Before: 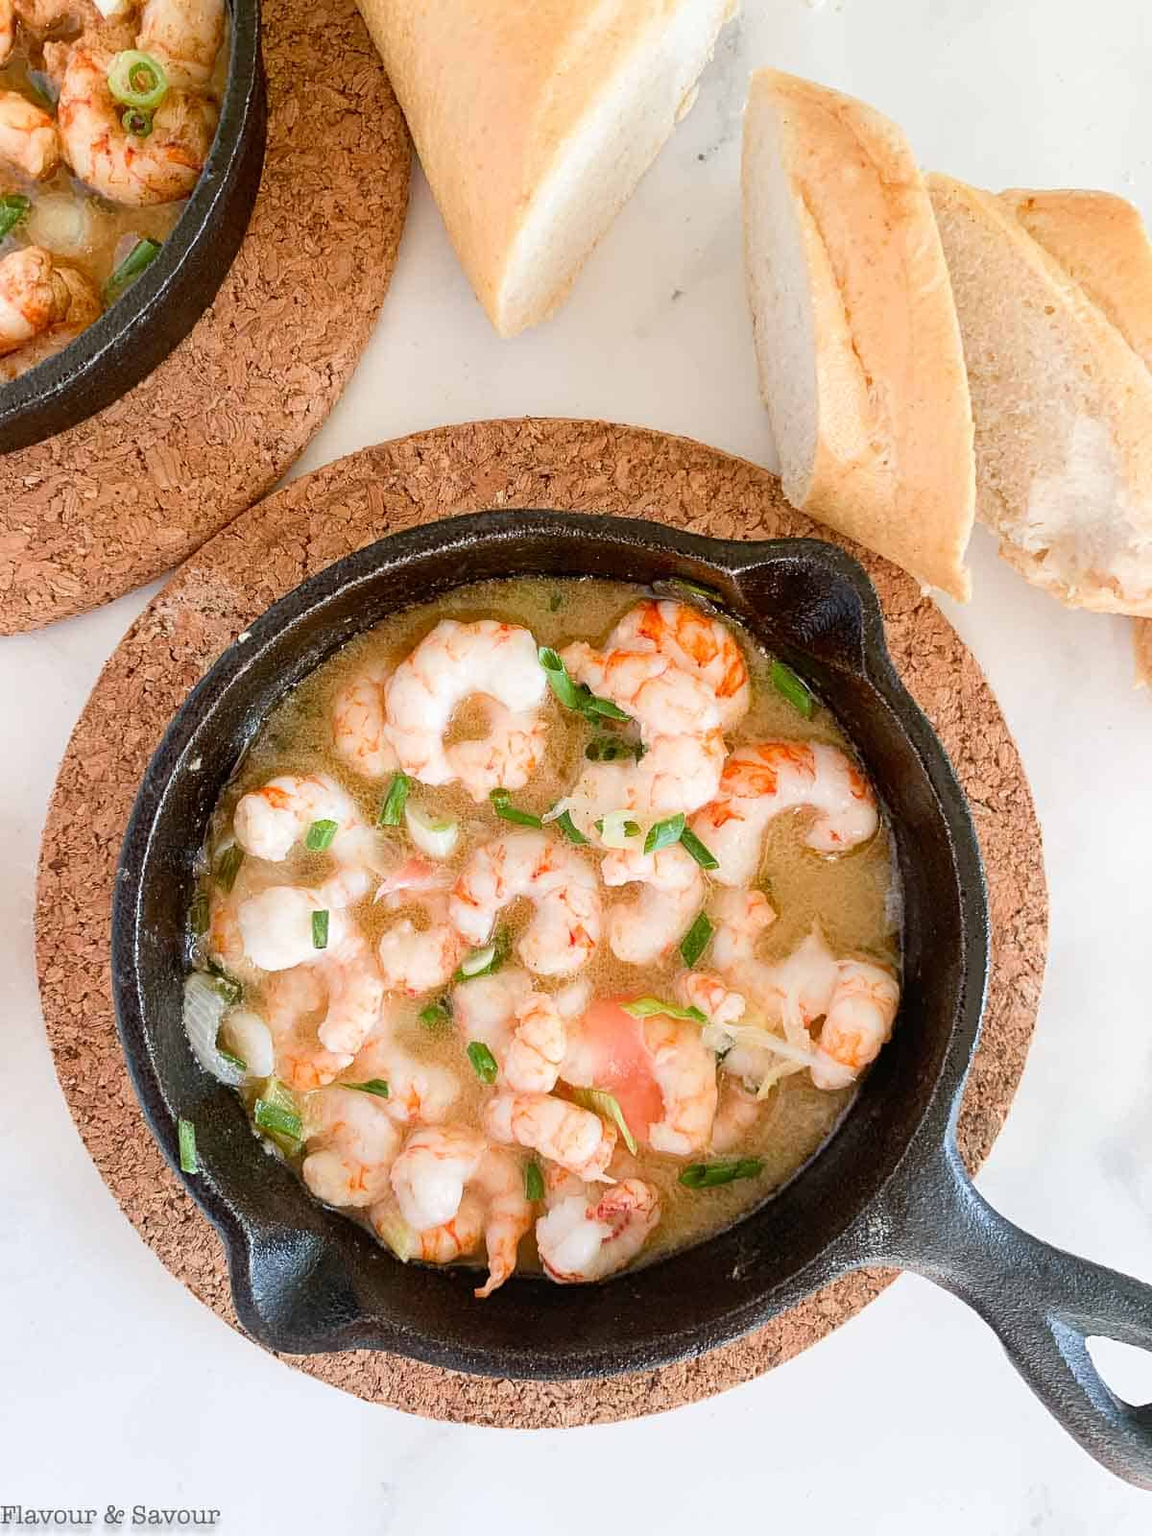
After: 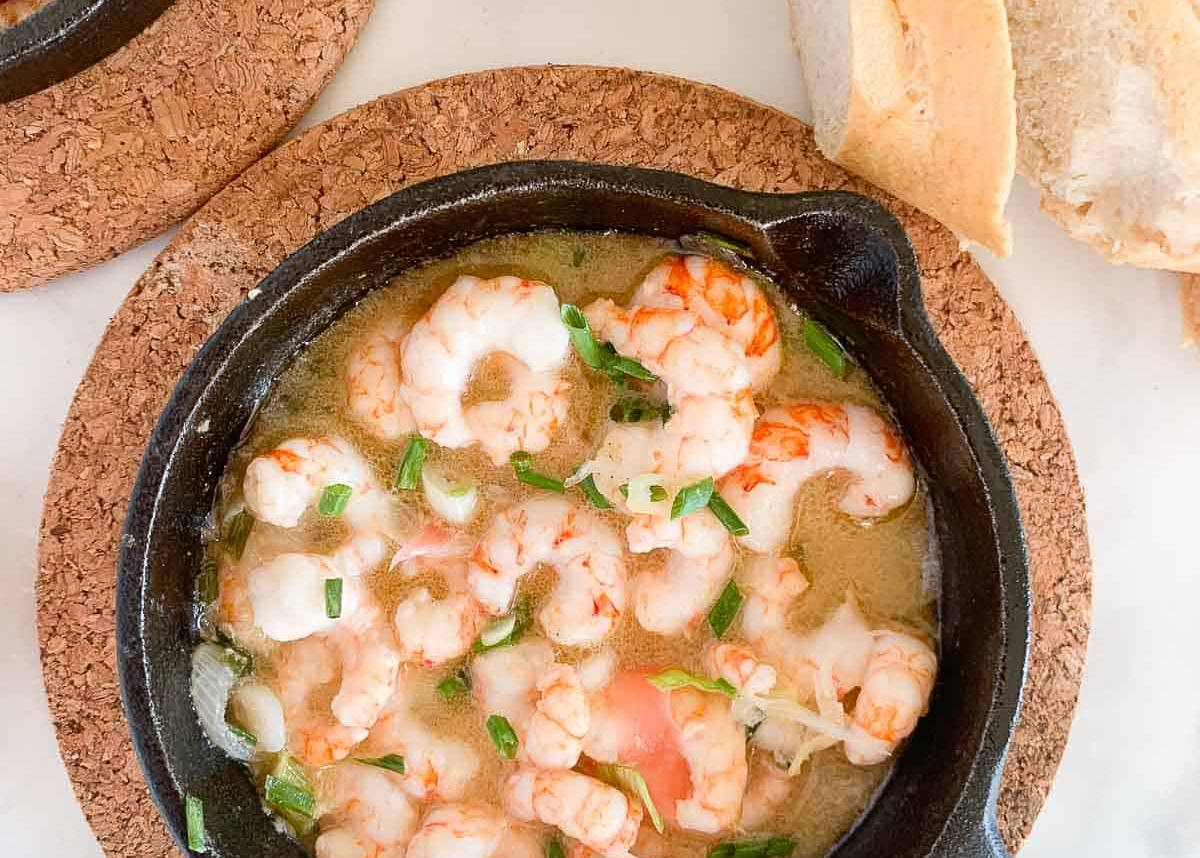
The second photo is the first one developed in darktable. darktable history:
levels: black 0.1%
crop and rotate: top 23.215%, bottom 23.154%
